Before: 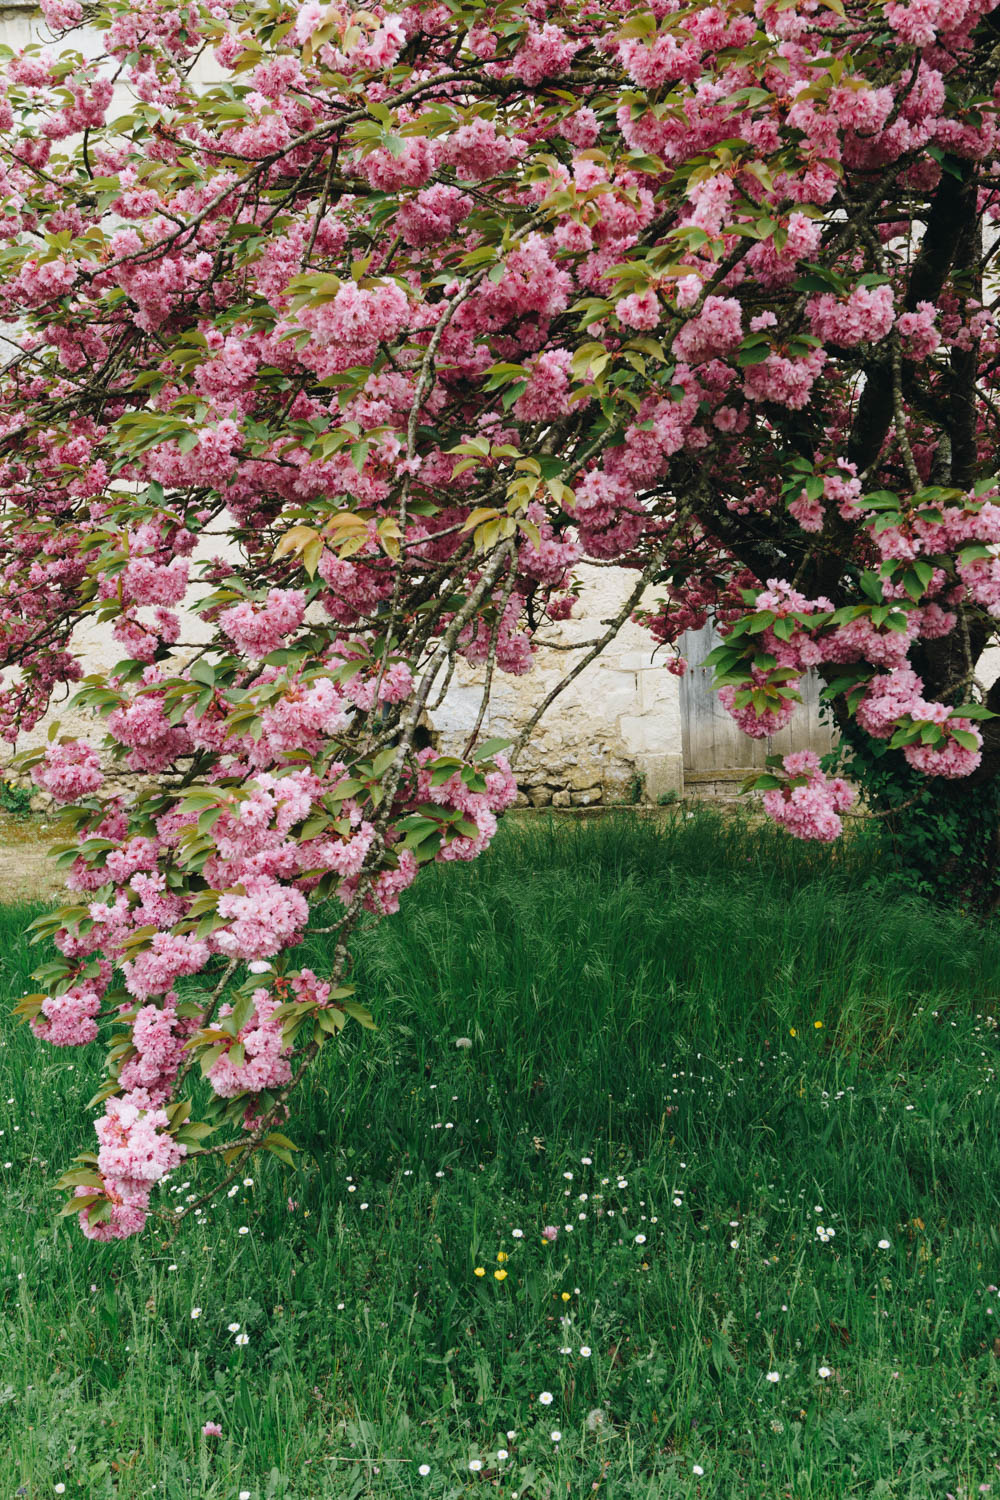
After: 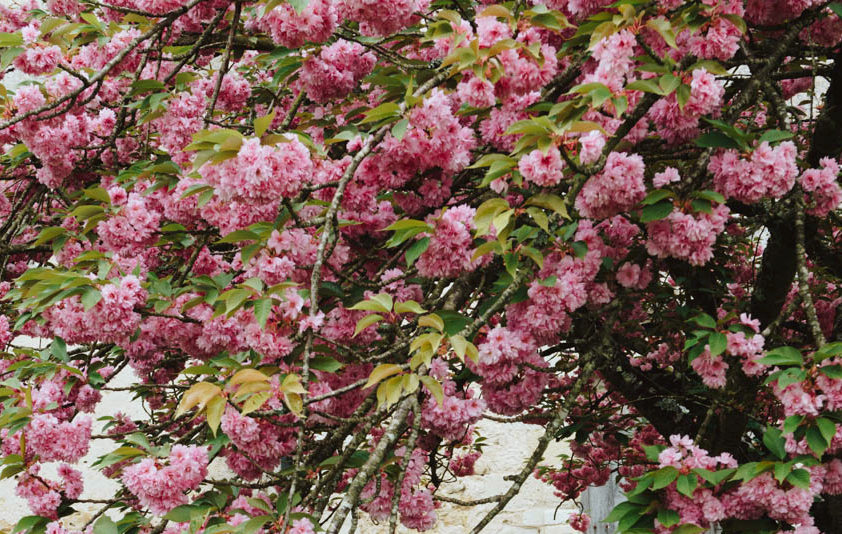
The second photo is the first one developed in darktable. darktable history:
crop and rotate: left 9.715%, top 9.603%, right 6.035%, bottom 54.797%
color correction: highlights a* -2.84, highlights b* -2.38, shadows a* 2.56, shadows b* 2.96
